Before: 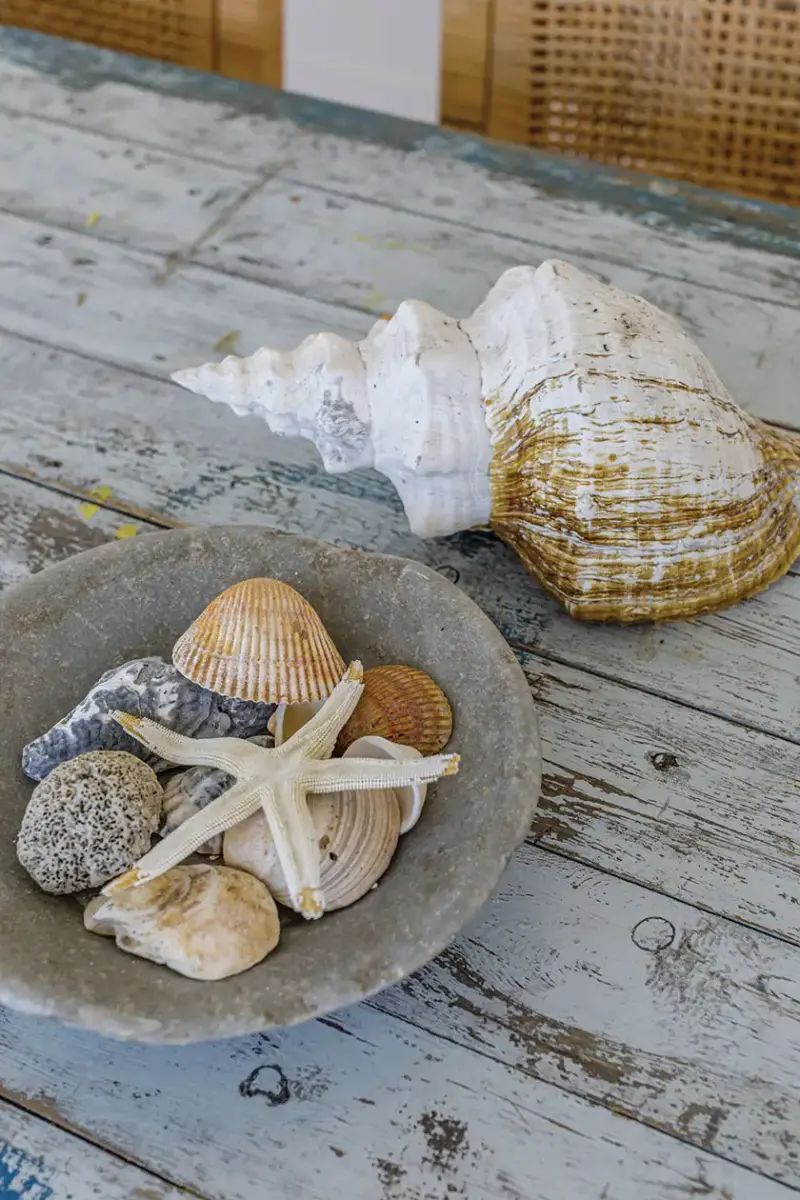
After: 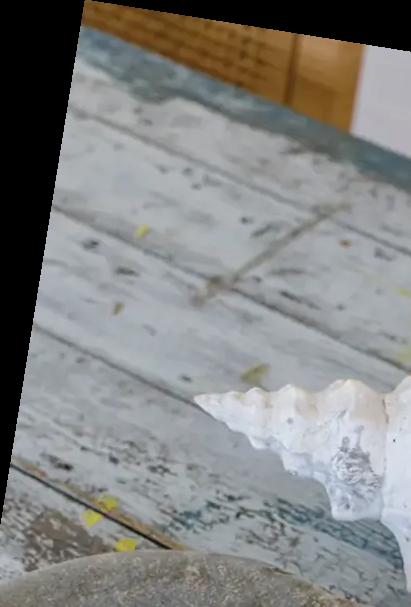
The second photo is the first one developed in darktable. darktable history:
crop and rotate: left 10.817%, top 0.062%, right 47.194%, bottom 53.626%
rotate and perspective: rotation 9.12°, automatic cropping off
